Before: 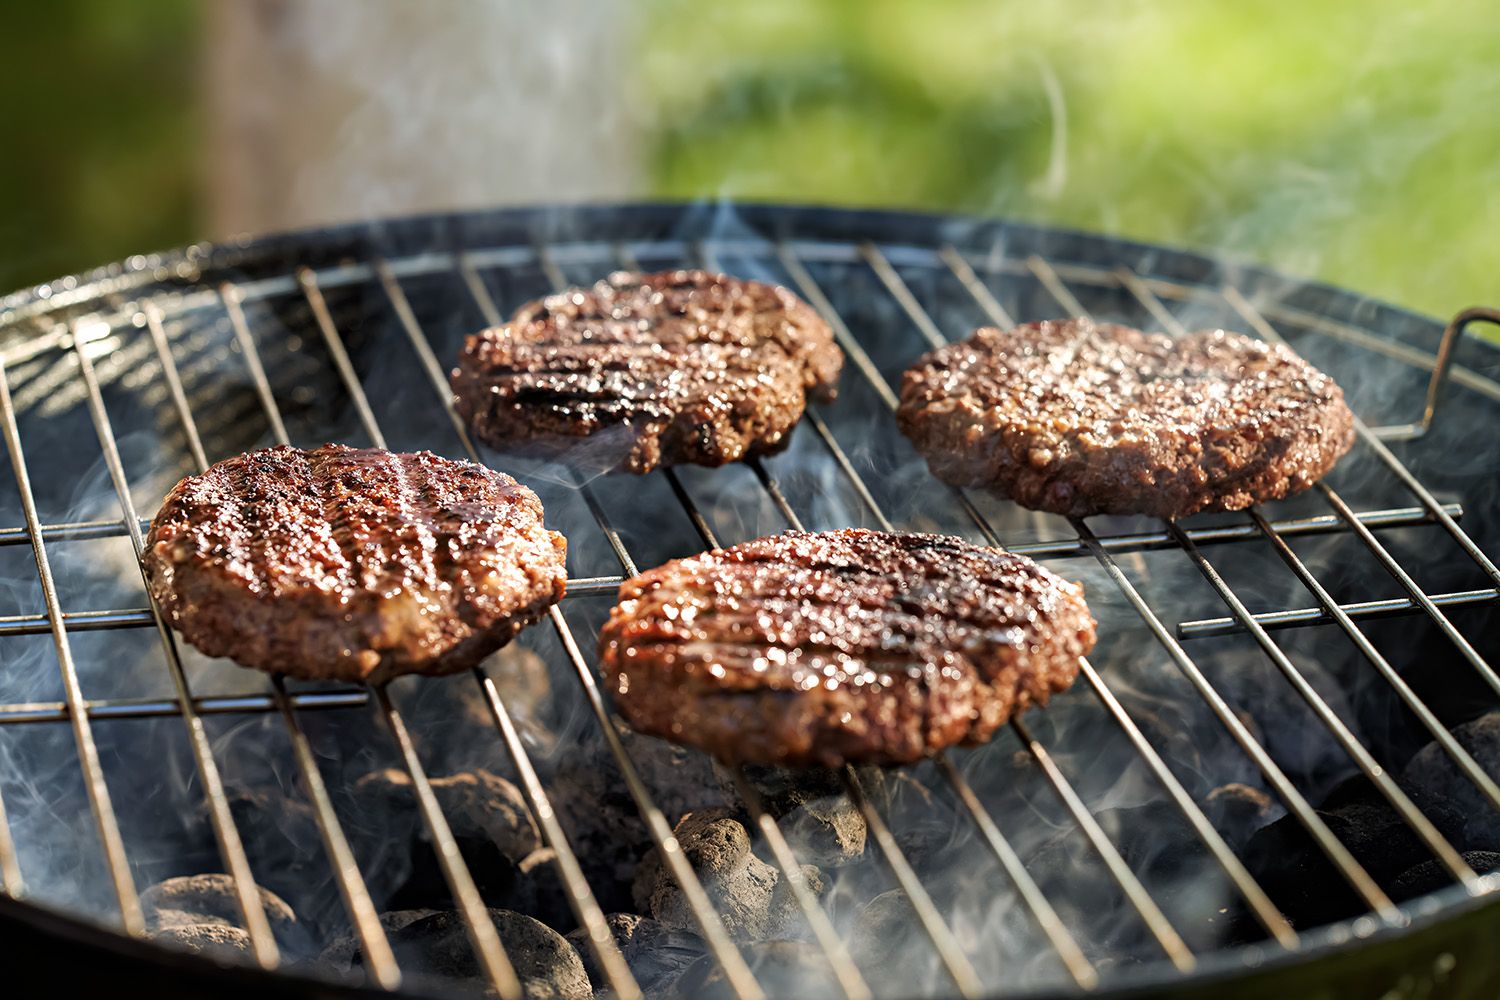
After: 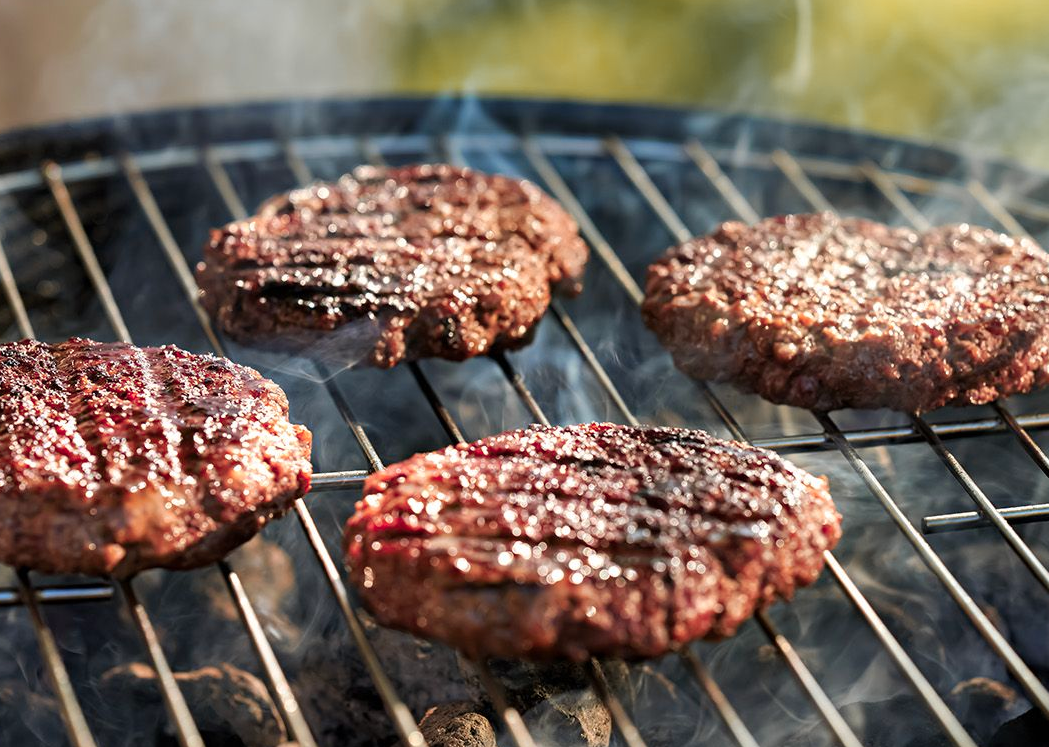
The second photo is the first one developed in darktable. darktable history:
crop and rotate: left 17.046%, top 10.659%, right 12.989%, bottom 14.553%
color zones: curves: ch1 [(0.263, 0.53) (0.376, 0.287) (0.487, 0.512) (0.748, 0.547) (1, 0.513)]; ch2 [(0.262, 0.45) (0.751, 0.477)], mix 31.98%
